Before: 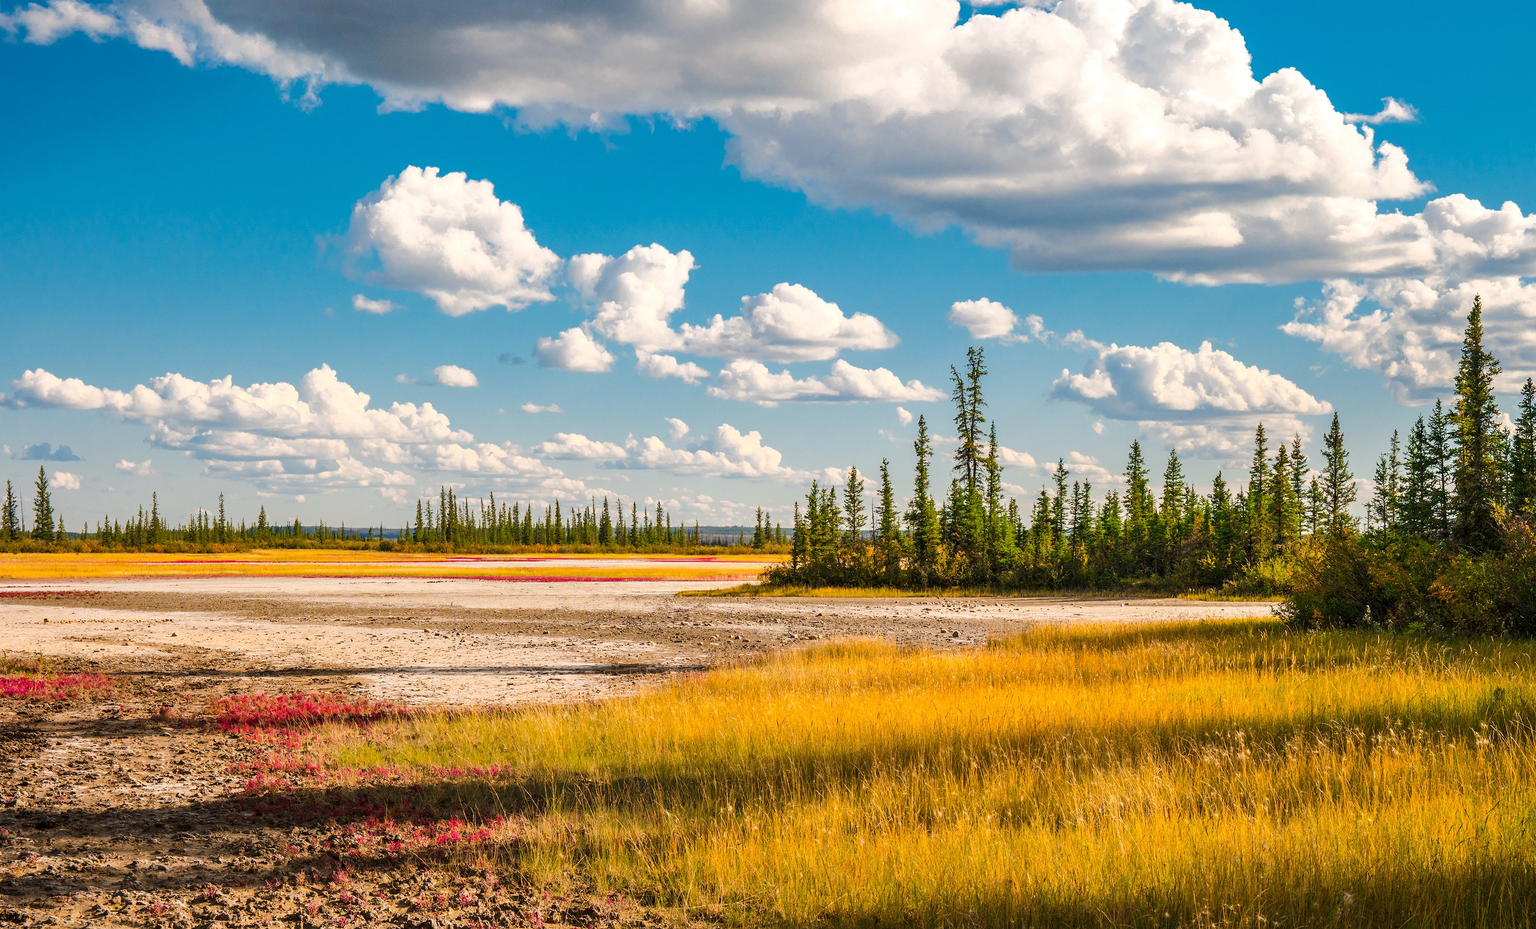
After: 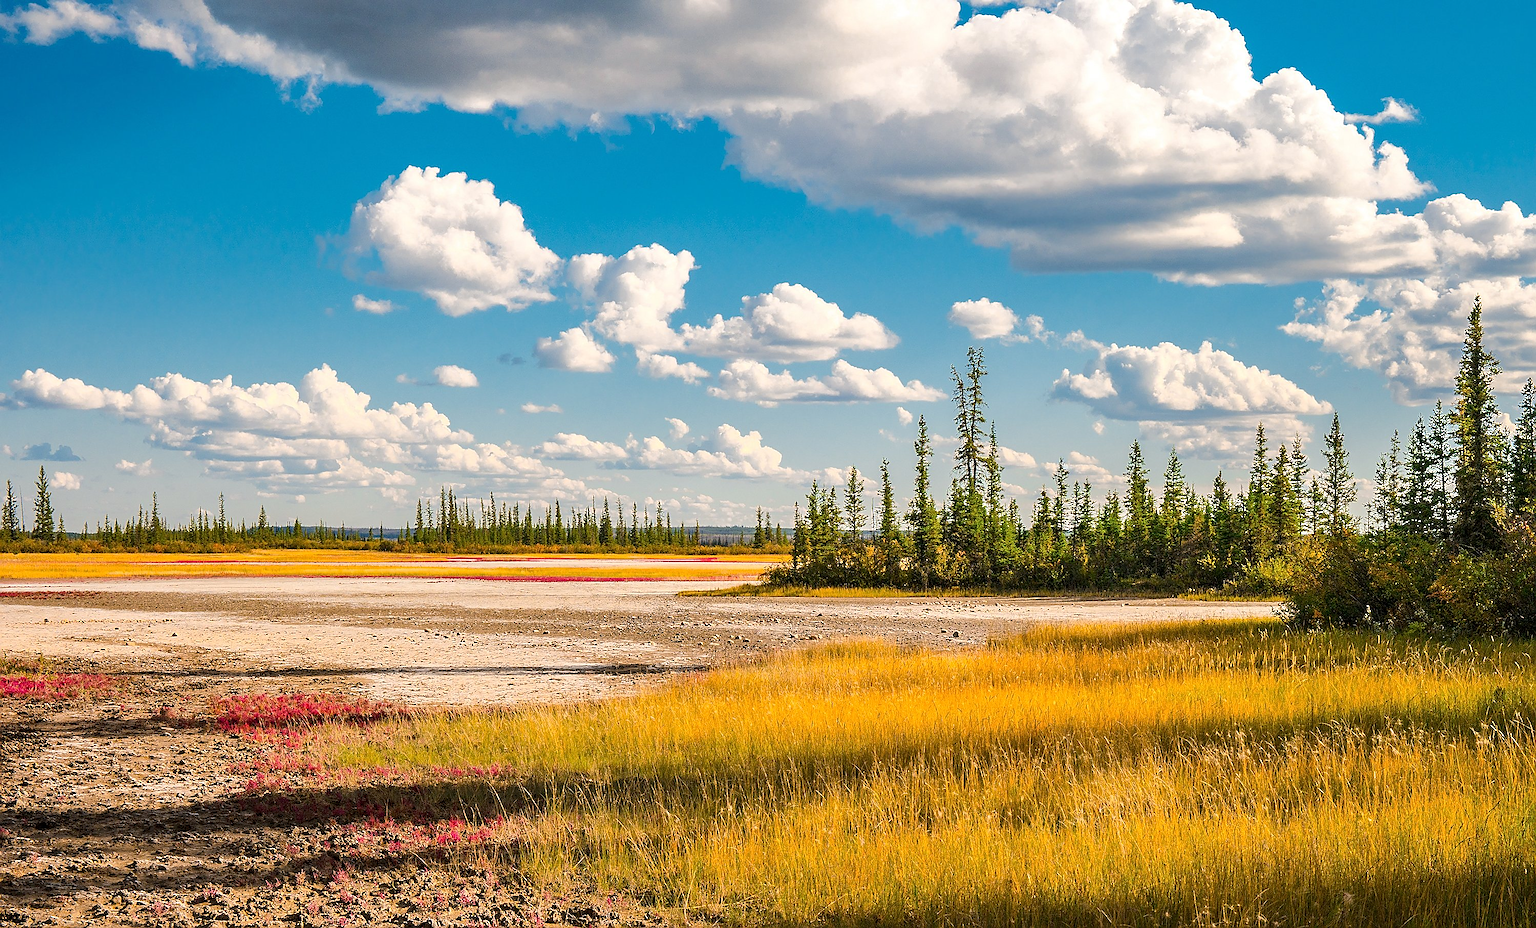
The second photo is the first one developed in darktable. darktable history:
sharpen: radius 1.4, amount 1.25, threshold 0.7
tone equalizer: on, module defaults
